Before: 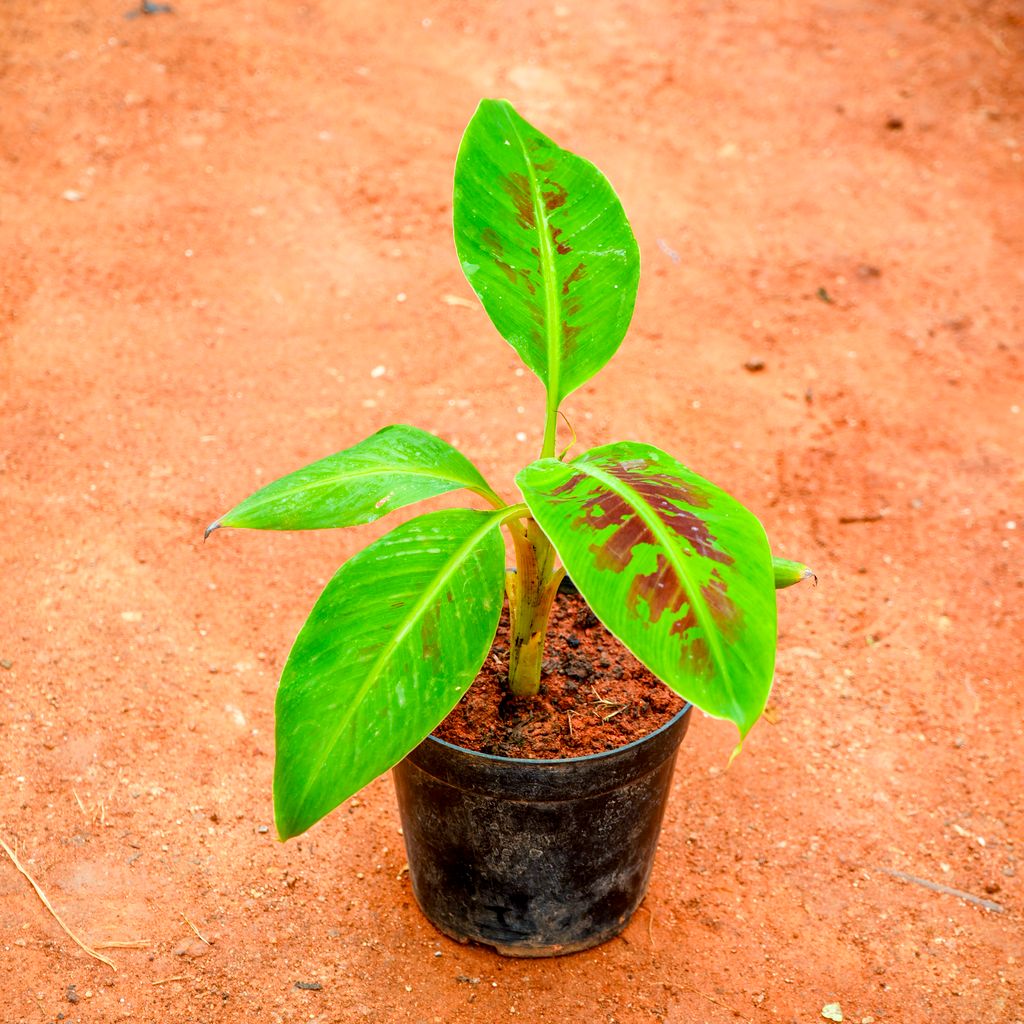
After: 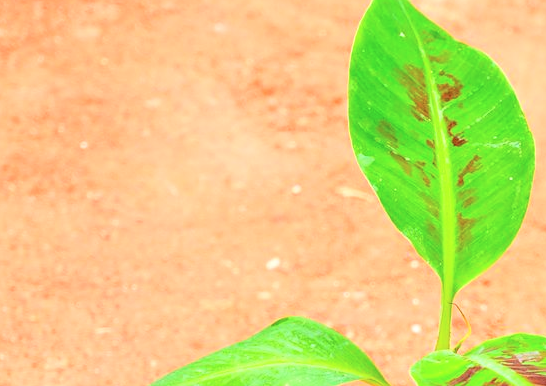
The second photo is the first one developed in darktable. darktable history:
tone curve: curves: ch0 [(0, 0) (0.003, 0.004) (0.011, 0.014) (0.025, 0.032) (0.044, 0.057) (0.069, 0.089) (0.1, 0.128) (0.136, 0.174) (0.177, 0.227) (0.224, 0.287) (0.277, 0.354) (0.335, 0.427) (0.399, 0.507) (0.468, 0.582) (0.543, 0.653) (0.623, 0.726) (0.709, 0.799) (0.801, 0.876) (0.898, 0.937) (1, 1)], color space Lab, independent channels, preserve colors none
sharpen: amount 0.217
crop: left 10.261%, top 10.637%, right 36.337%, bottom 51.636%
